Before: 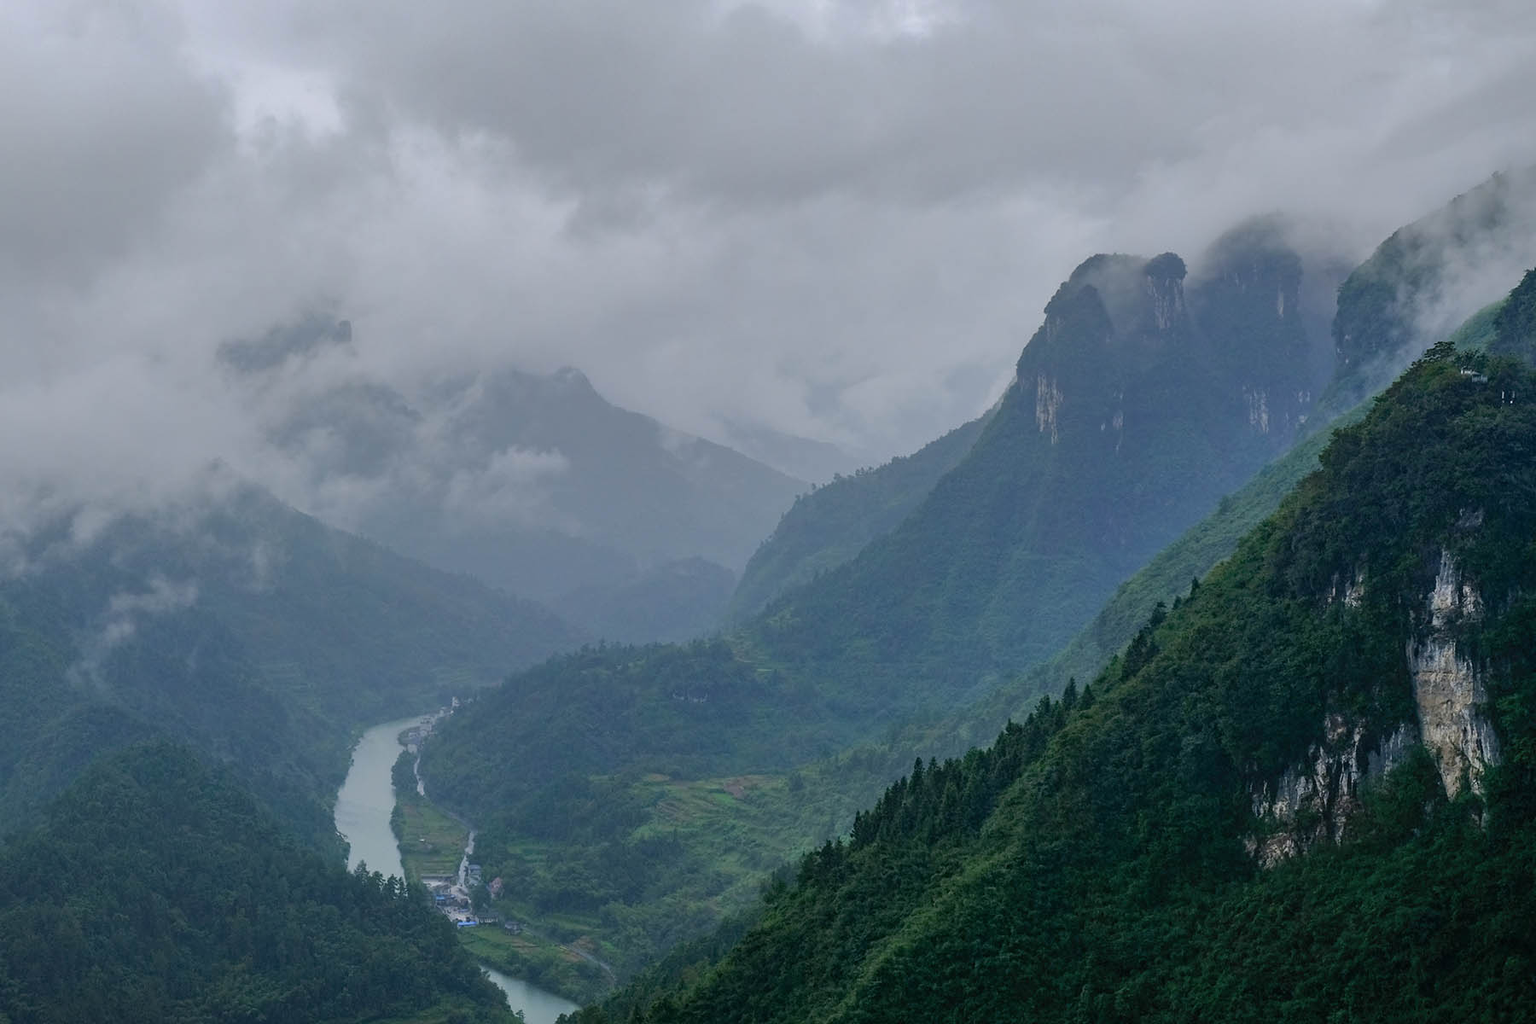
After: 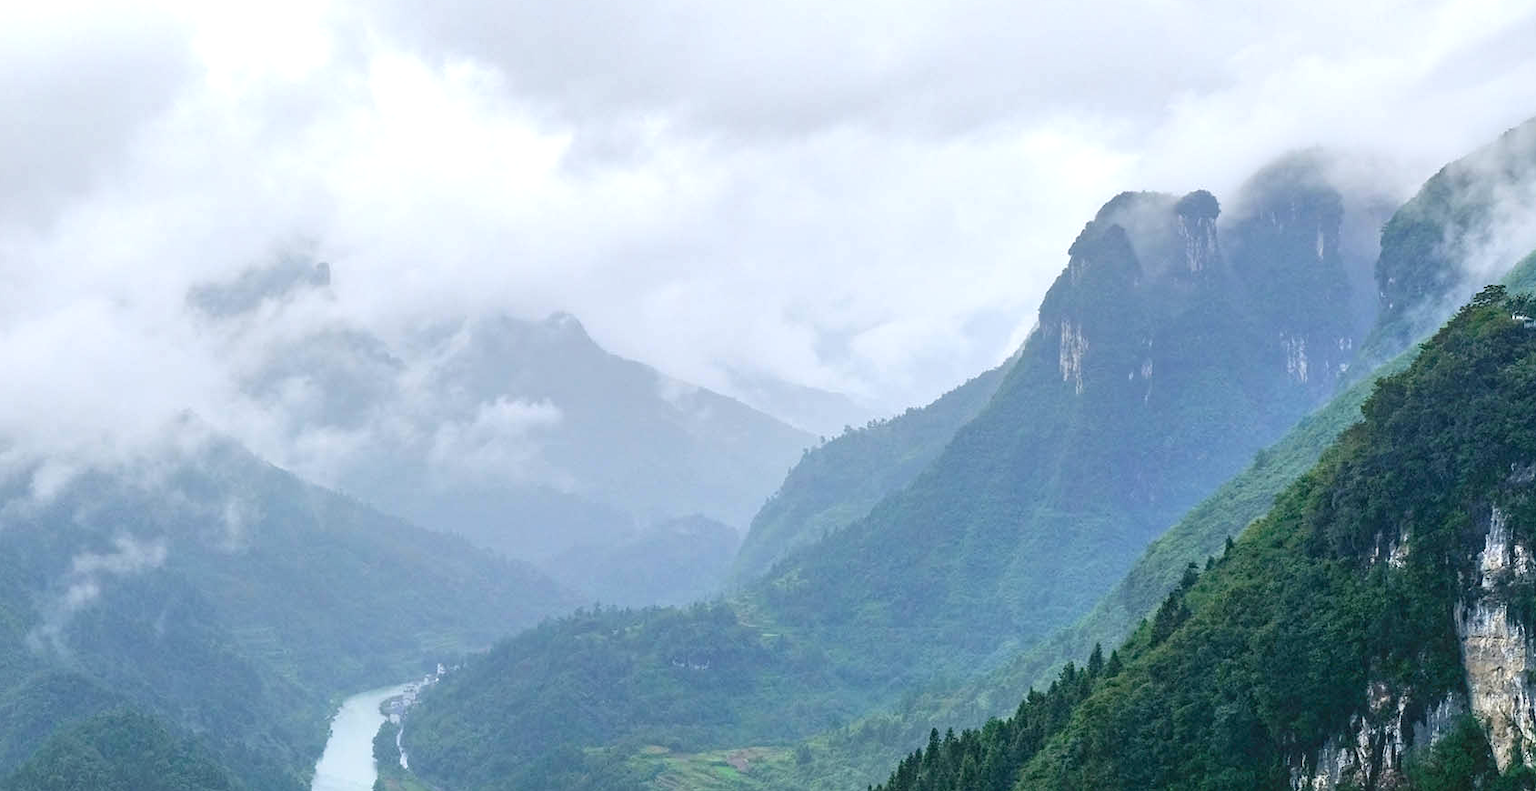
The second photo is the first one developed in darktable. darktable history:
exposure: black level correction 0, exposure 1.2 EV, compensate highlight preservation false
crop: left 2.737%, top 7.287%, right 3.421%, bottom 20.179%
